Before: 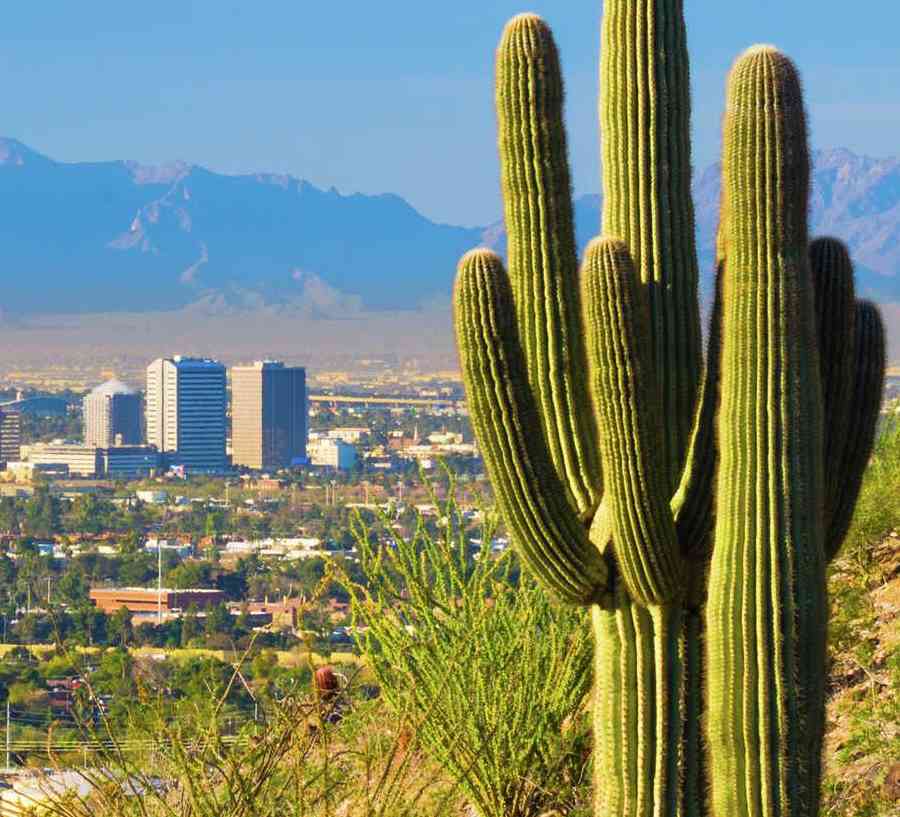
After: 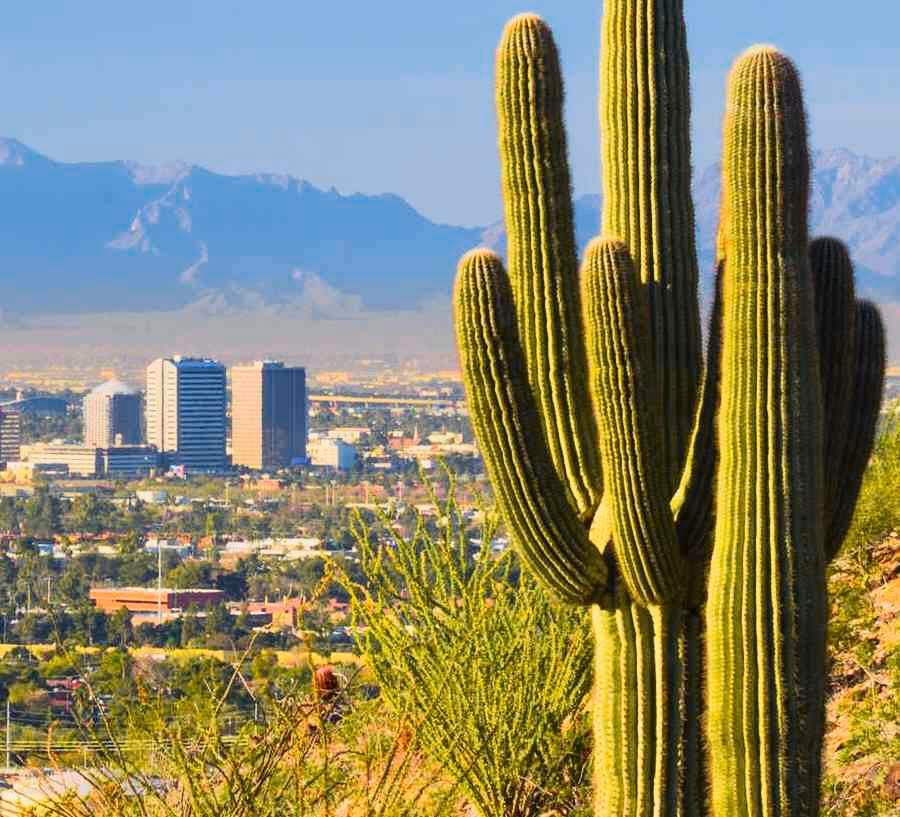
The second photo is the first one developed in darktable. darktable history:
tone curve: curves: ch0 [(0, 0.013) (0.036, 0.045) (0.274, 0.286) (0.566, 0.623) (0.794, 0.827) (1, 0.953)]; ch1 [(0, 0) (0.389, 0.403) (0.462, 0.48) (0.499, 0.5) (0.524, 0.527) (0.57, 0.599) (0.626, 0.65) (0.761, 0.781) (1, 1)]; ch2 [(0, 0) (0.464, 0.478) (0.5, 0.501) (0.533, 0.542) (0.599, 0.613) (0.704, 0.731) (1, 1)], color space Lab, independent channels, preserve colors none
